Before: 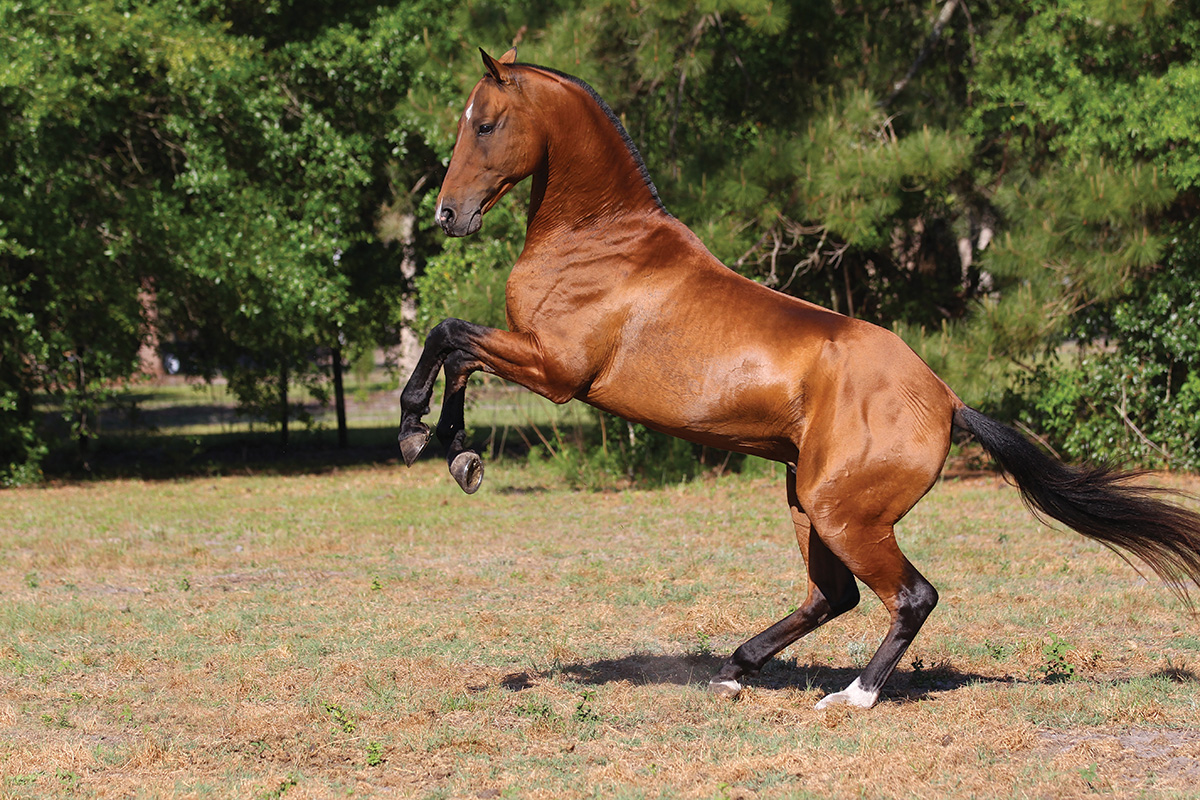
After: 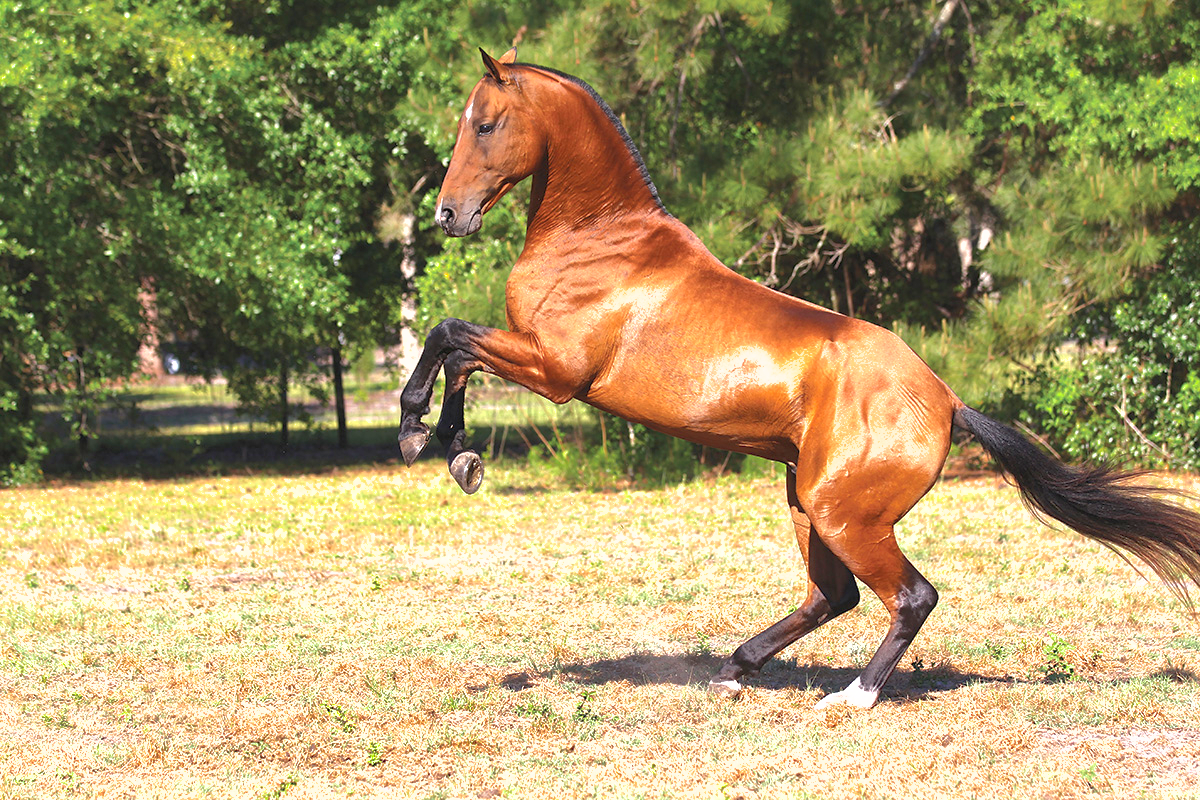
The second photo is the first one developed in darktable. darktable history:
shadows and highlights: on, module defaults
exposure: black level correction 0, exposure 1.194 EV, compensate highlight preservation false
